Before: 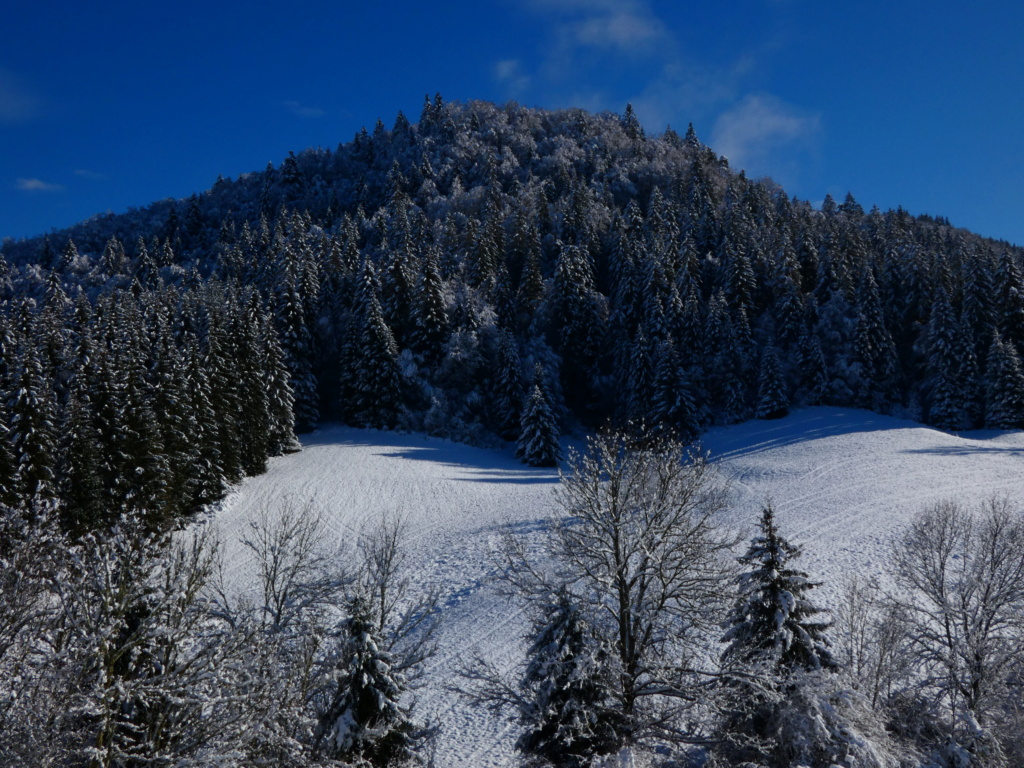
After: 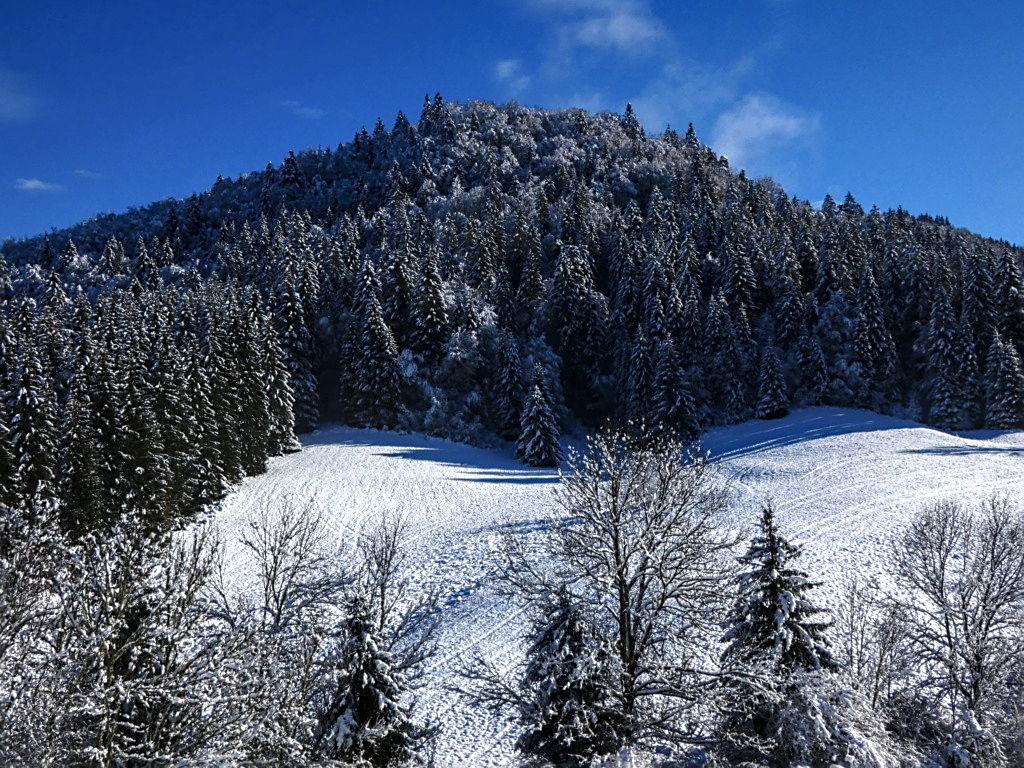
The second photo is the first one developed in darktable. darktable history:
sharpen: on, module defaults
local contrast: highlights 60%, shadows 60%, detail 160%
exposure: black level correction -0.005, exposure 0.622 EV, compensate highlight preservation false
